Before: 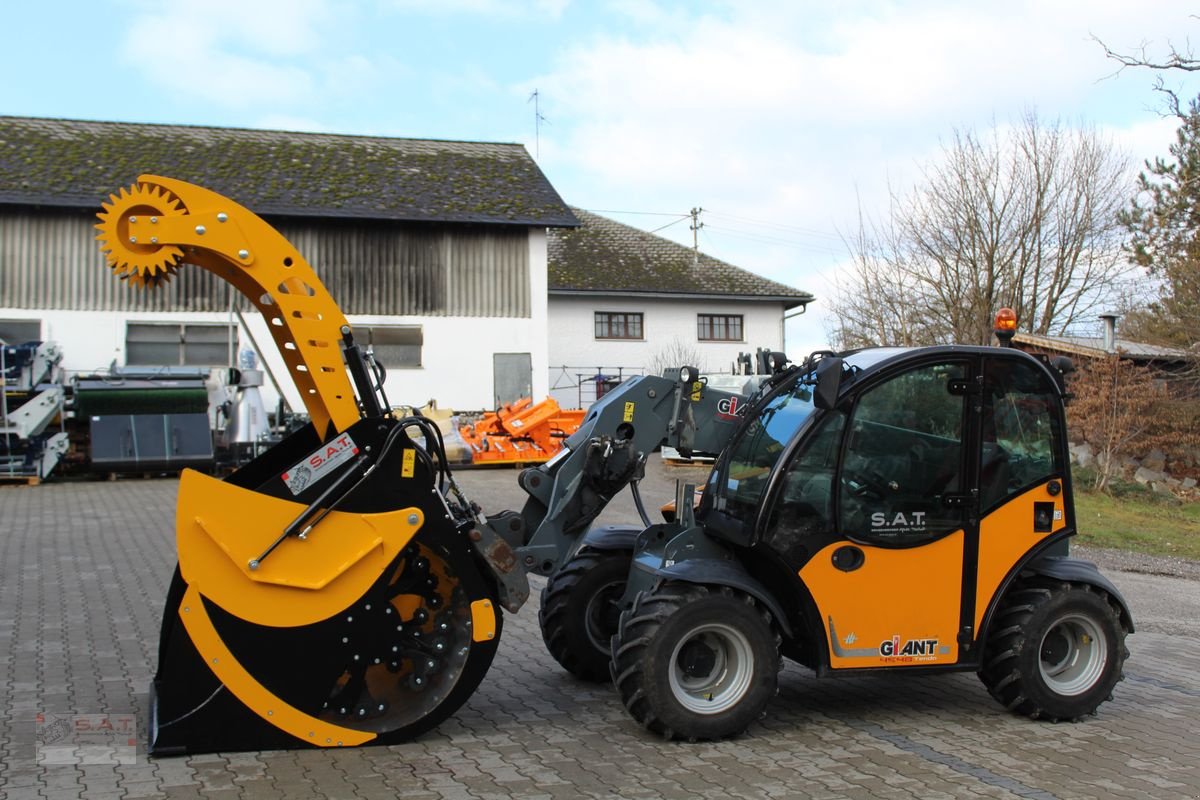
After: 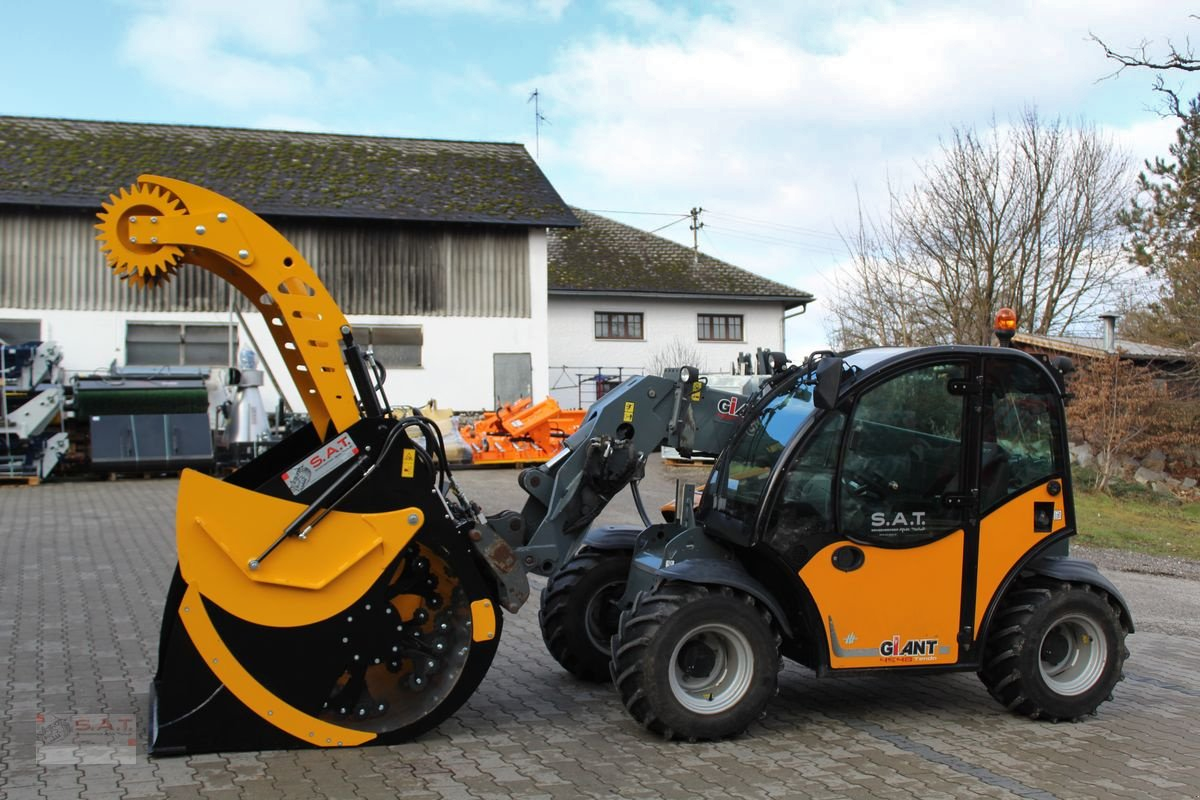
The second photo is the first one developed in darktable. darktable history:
shadows and highlights: radius 108.66, shadows 23.85, highlights -57.88, low approximation 0.01, soften with gaussian
exposure: compensate highlight preservation false
